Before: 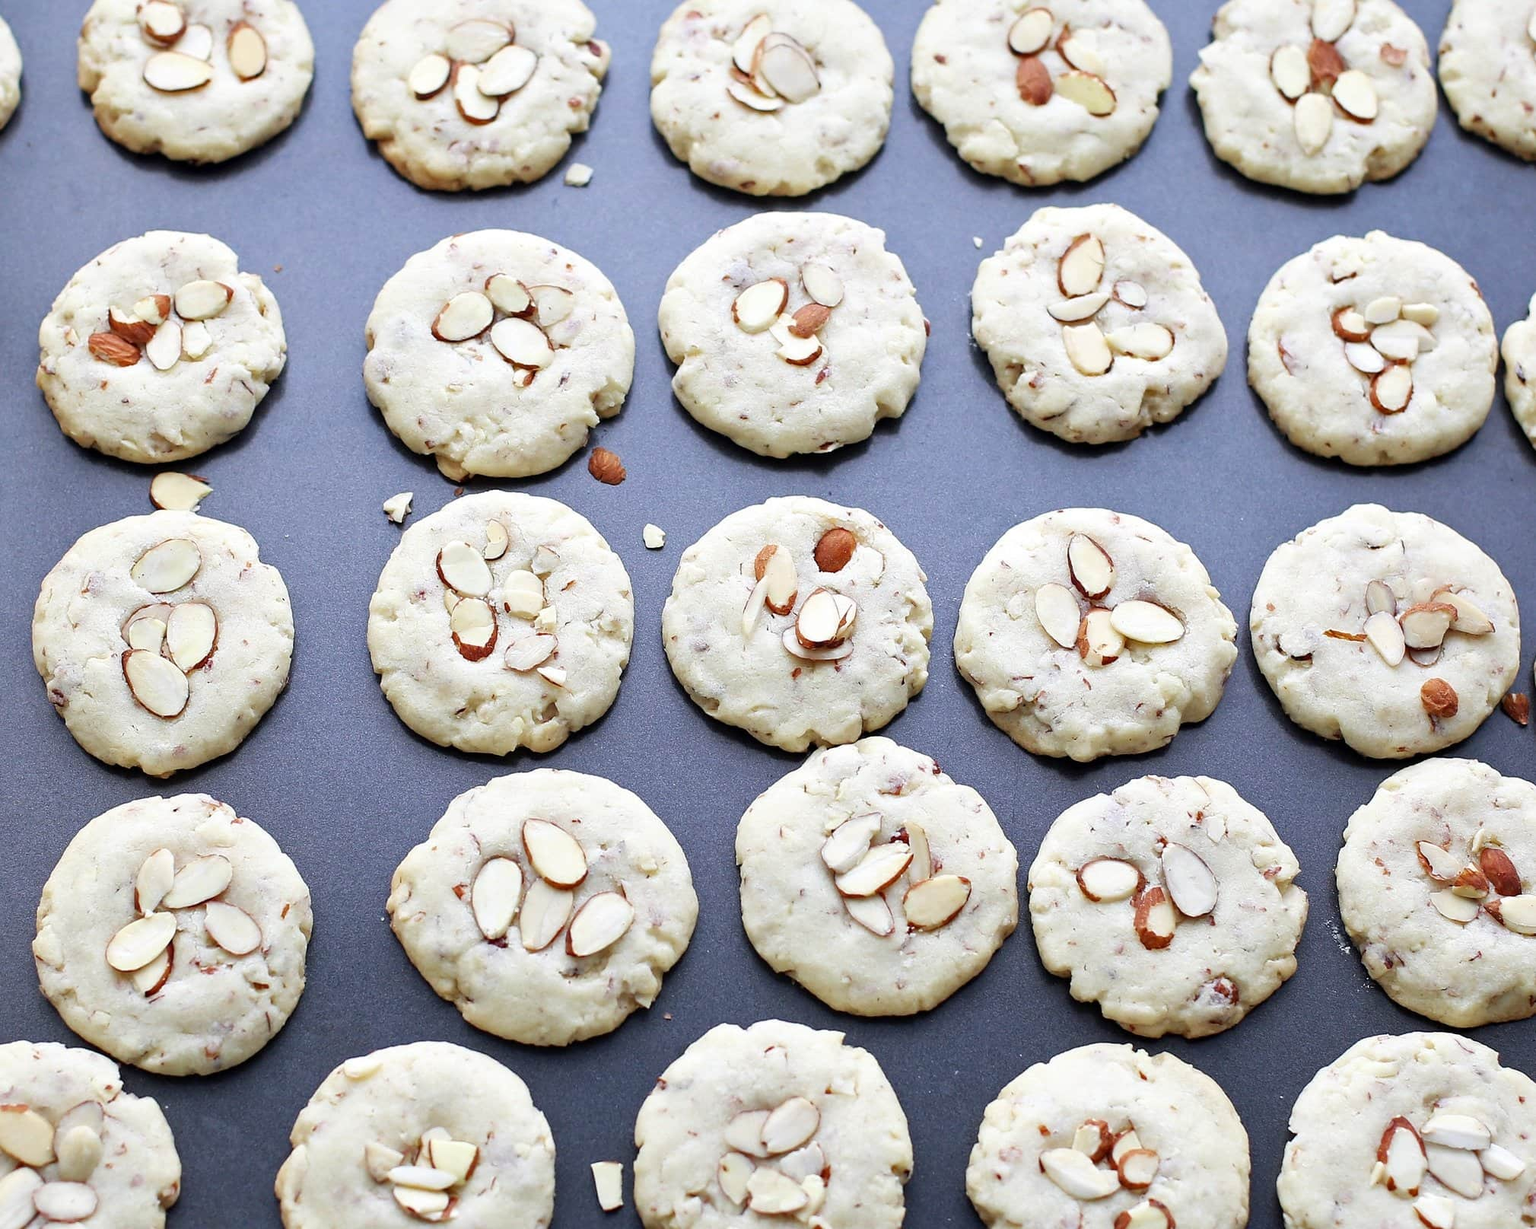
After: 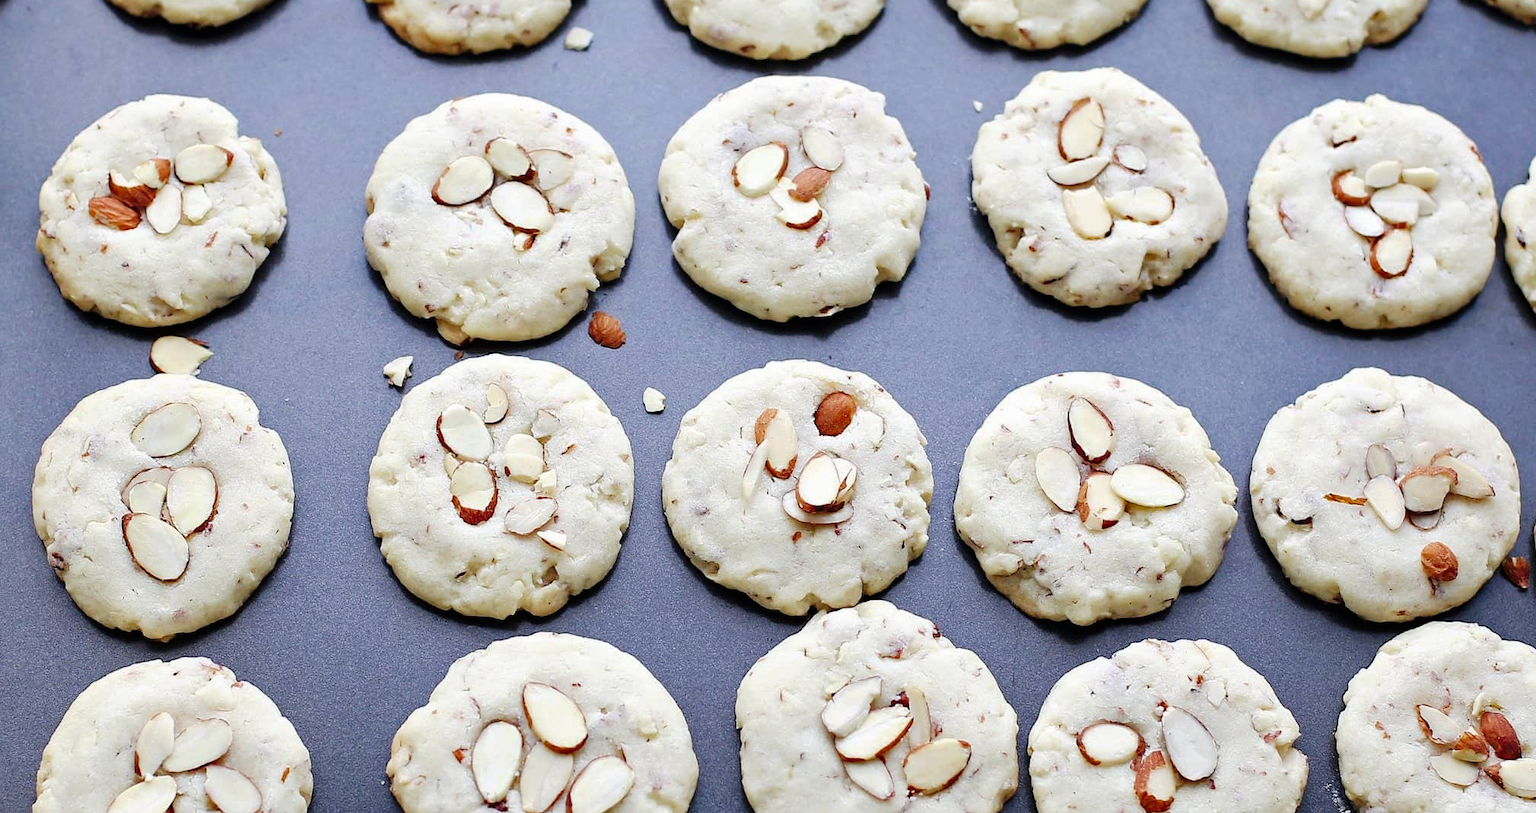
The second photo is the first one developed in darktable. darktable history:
color balance rgb: perceptual saturation grading › global saturation 0.872%
exposure: exposure -0.018 EV, compensate highlight preservation false
tone curve: curves: ch0 [(0, 0) (0.003, 0.005) (0.011, 0.006) (0.025, 0.013) (0.044, 0.027) (0.069, 0.042) (0.1, 0.06) (0.136, 0.085) (0.177, 0.118) (0.224, 0.171) (0.277, 0.239) (0.335, 0.314) (0.399, 0.394) (0.468, 0.473) (0.543, 0.552) (0.623, 0.64) (0.709, 0.718) (0.801, 0.801) (0.898, 0.882) (1, 1)], preserve colors none
crop: top 11.14%, bottom 22.614%
